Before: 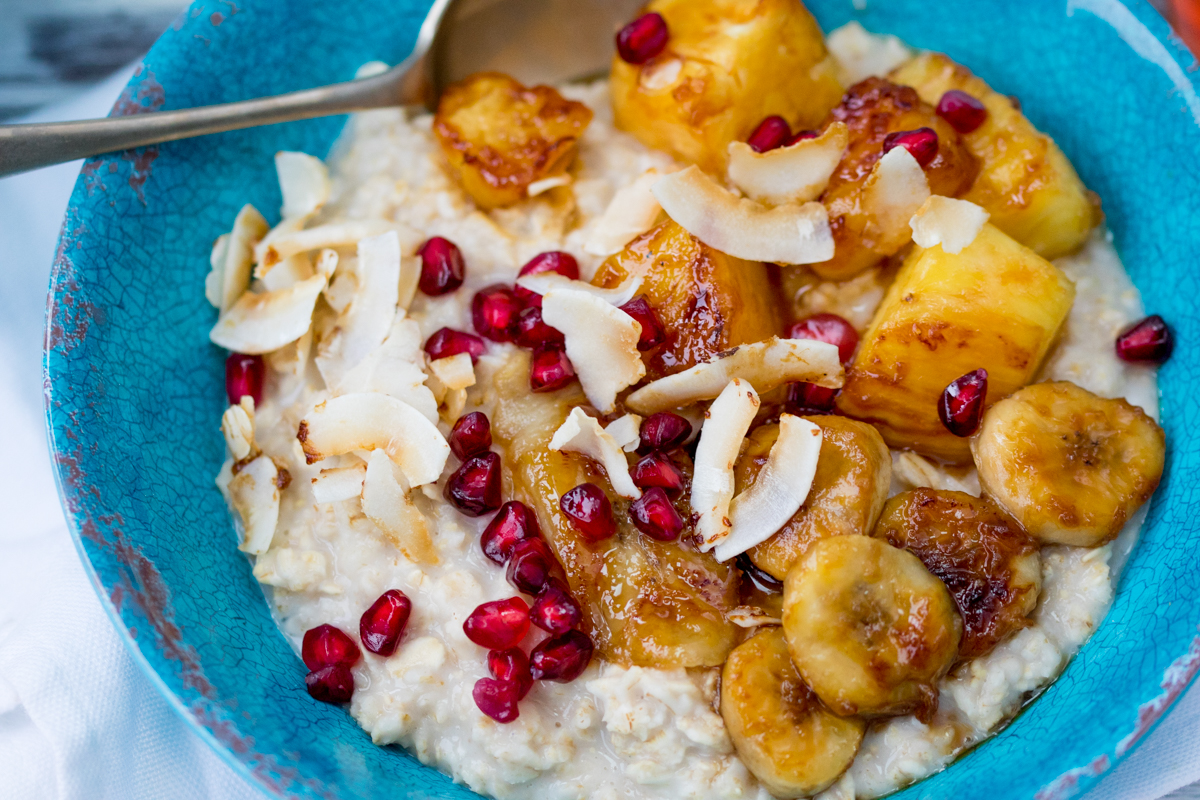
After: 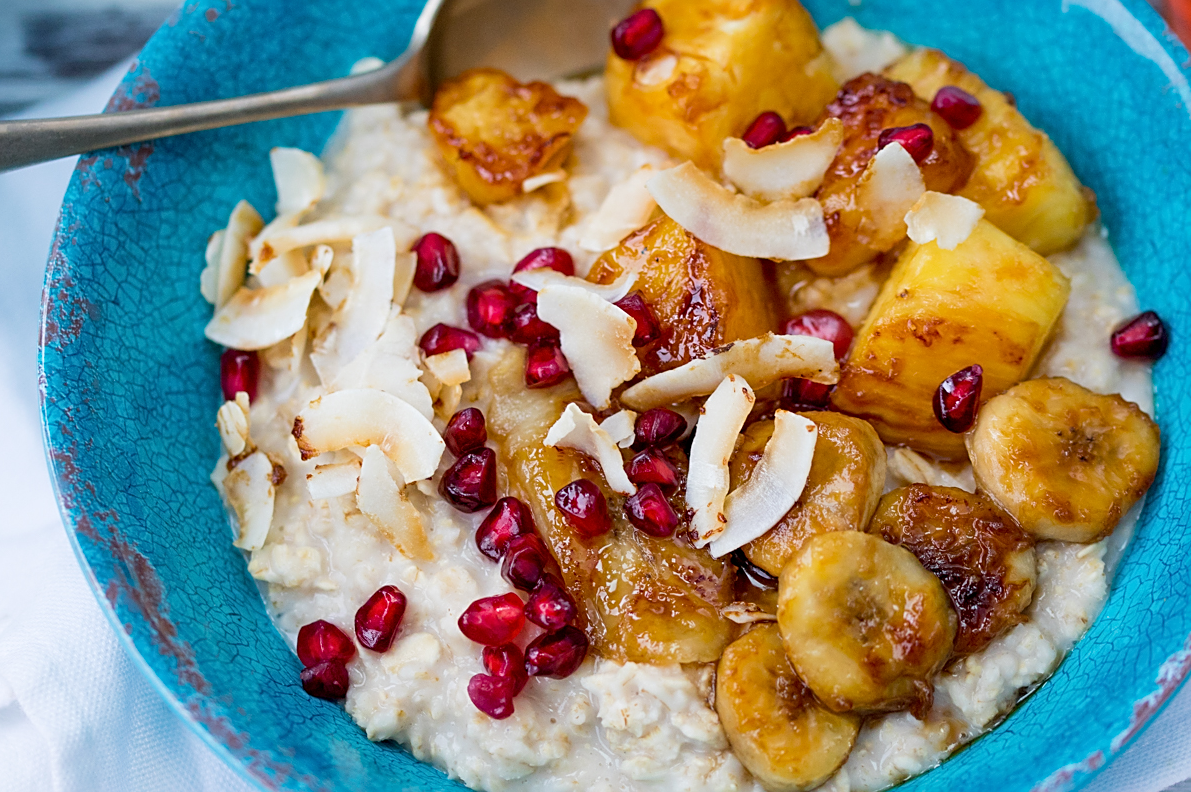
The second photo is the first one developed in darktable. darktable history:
sharpen: on, module defaults
crop: left 0.438%, top 0.59%, right 0.247%, bottom 0.396%
